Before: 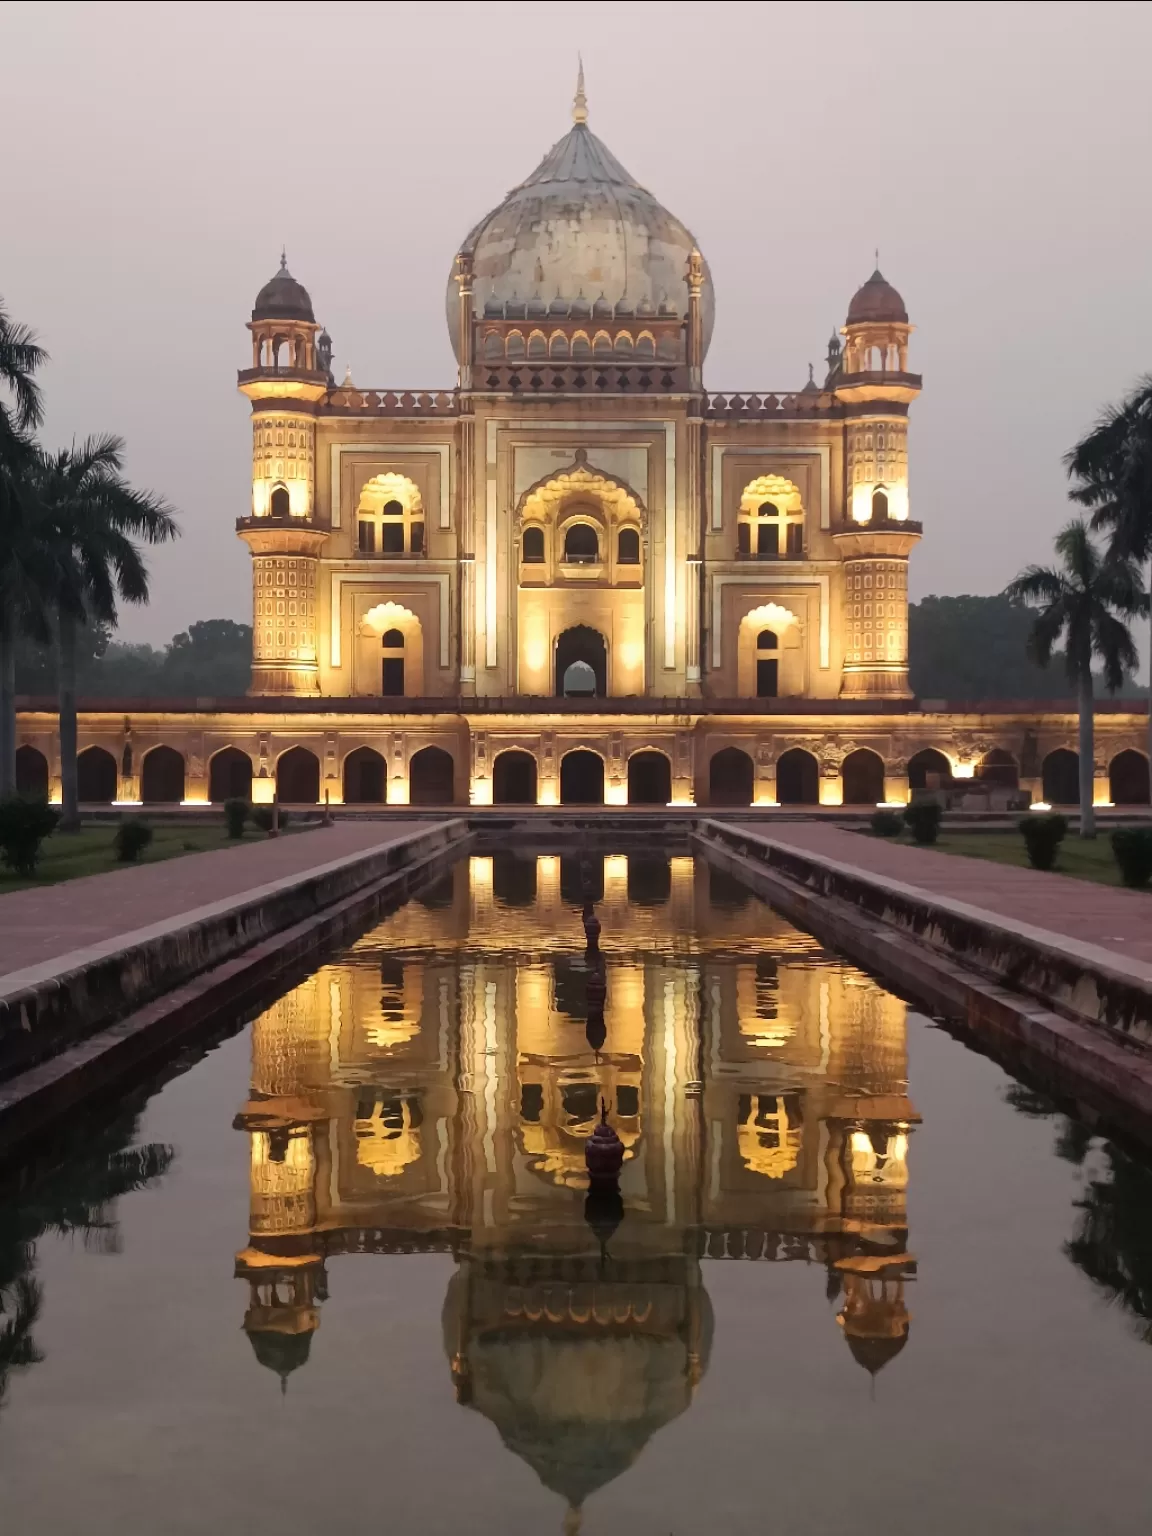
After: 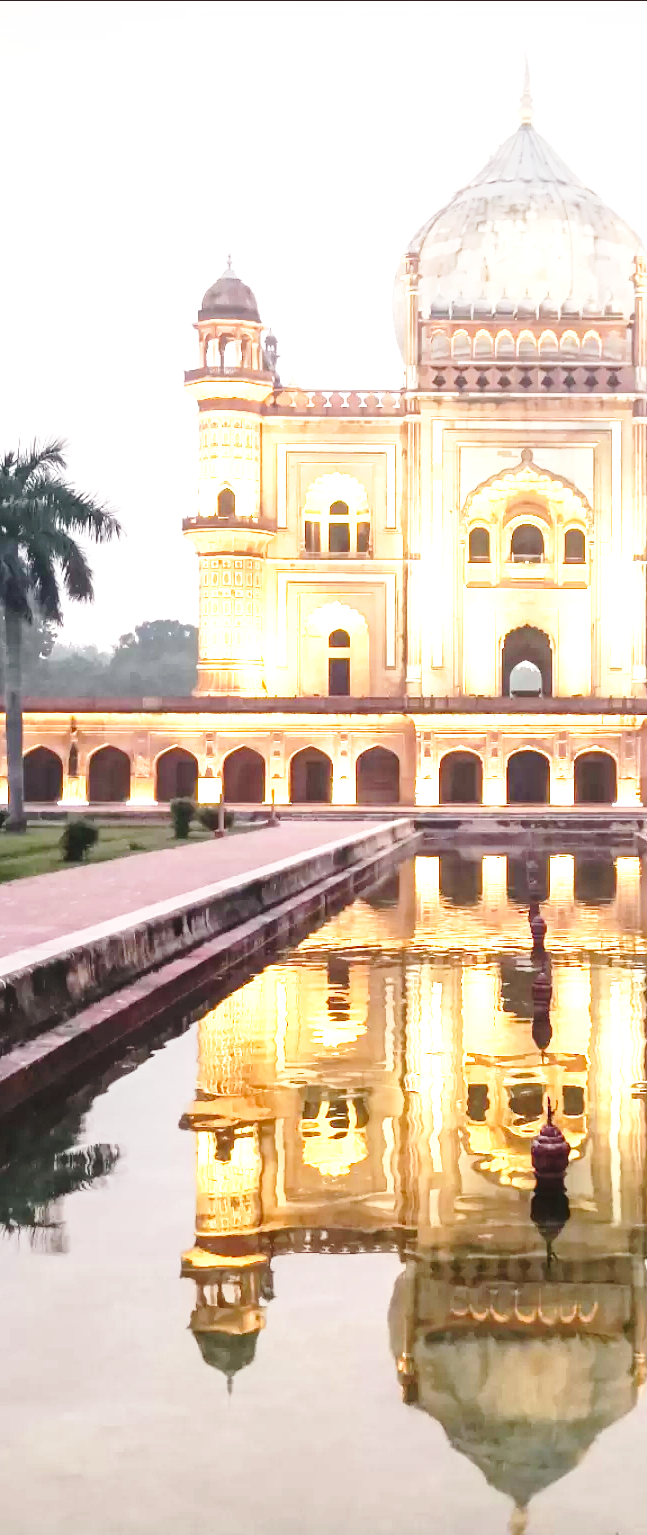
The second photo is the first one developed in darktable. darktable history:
local contrast: on, module defaults
base curve: curves: ch0 [(0, 0) (0.028, 0.03) (0.121, 0.232) (0.46, 0.748) (0.859, 0.968) (1, 1)], preserve colors none
crop: left 4.774%, right 39.026%
exposure: black level correction 0, exposure 1.741 EV, compensate exposure bias true, compensate highlight preservation false
